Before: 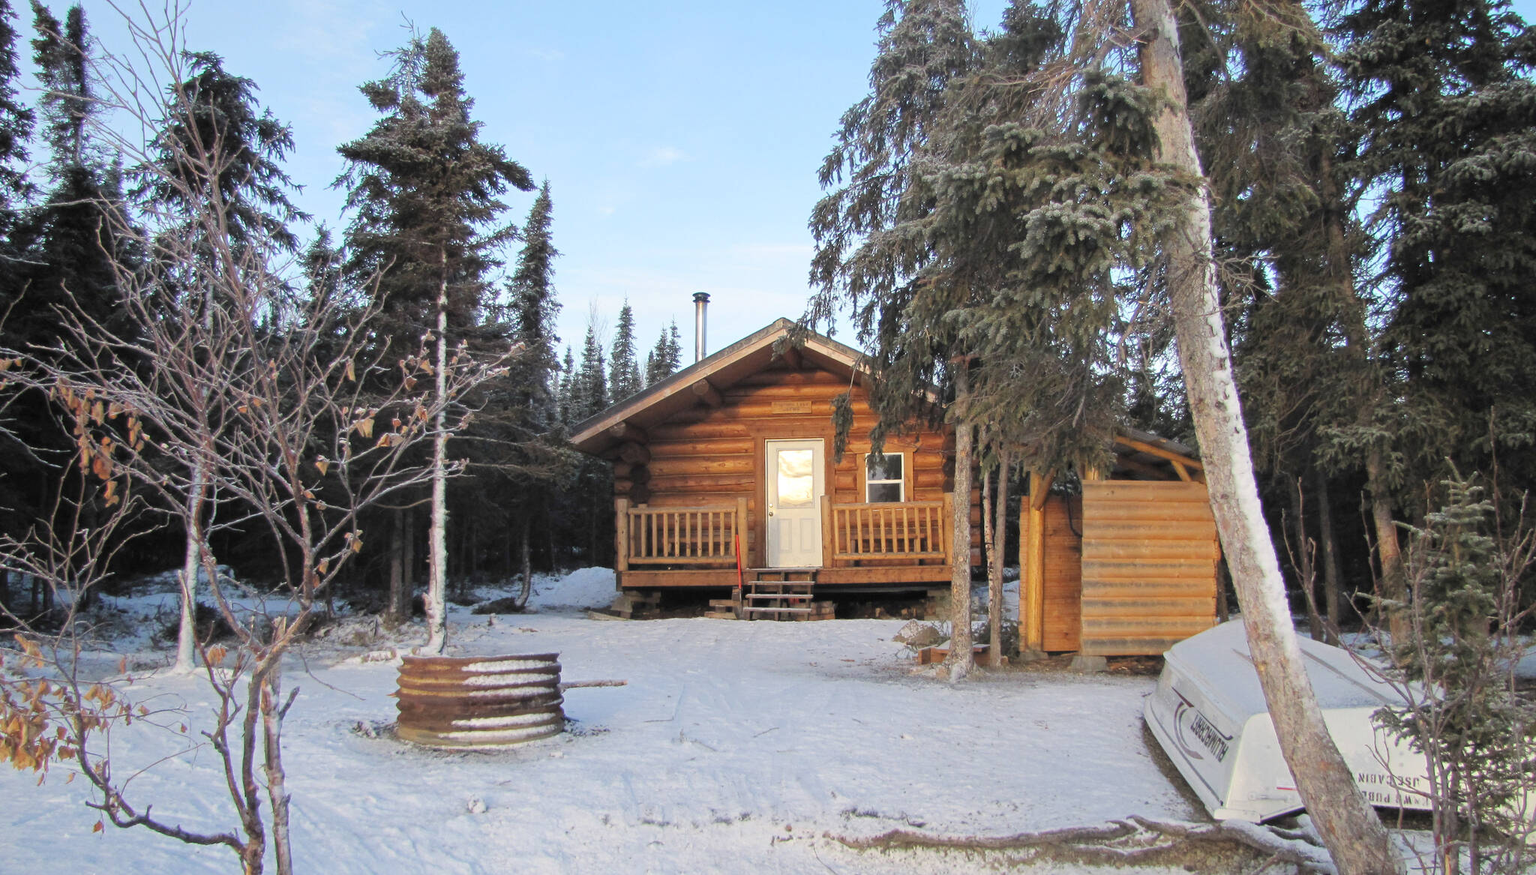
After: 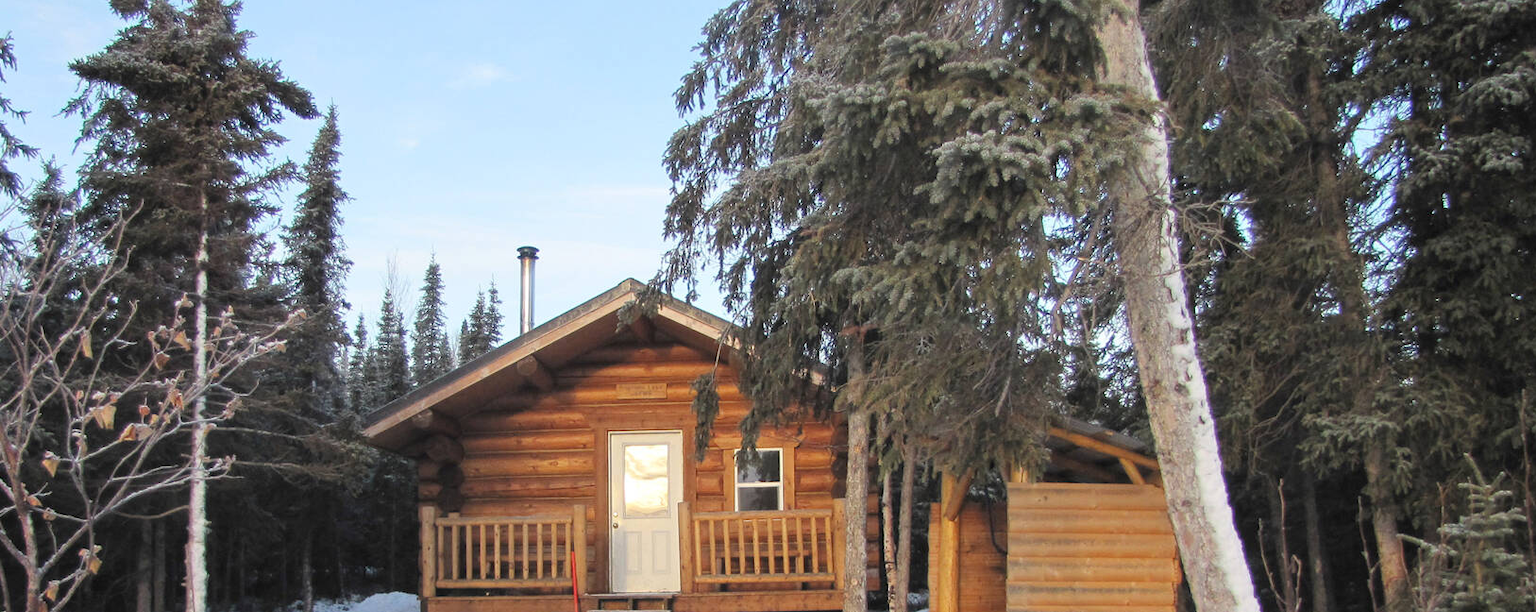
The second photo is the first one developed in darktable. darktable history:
color balance: on, module defaults
crop: left 18.38%, top 11.092%, right 2.134%, bottom 33.217%
